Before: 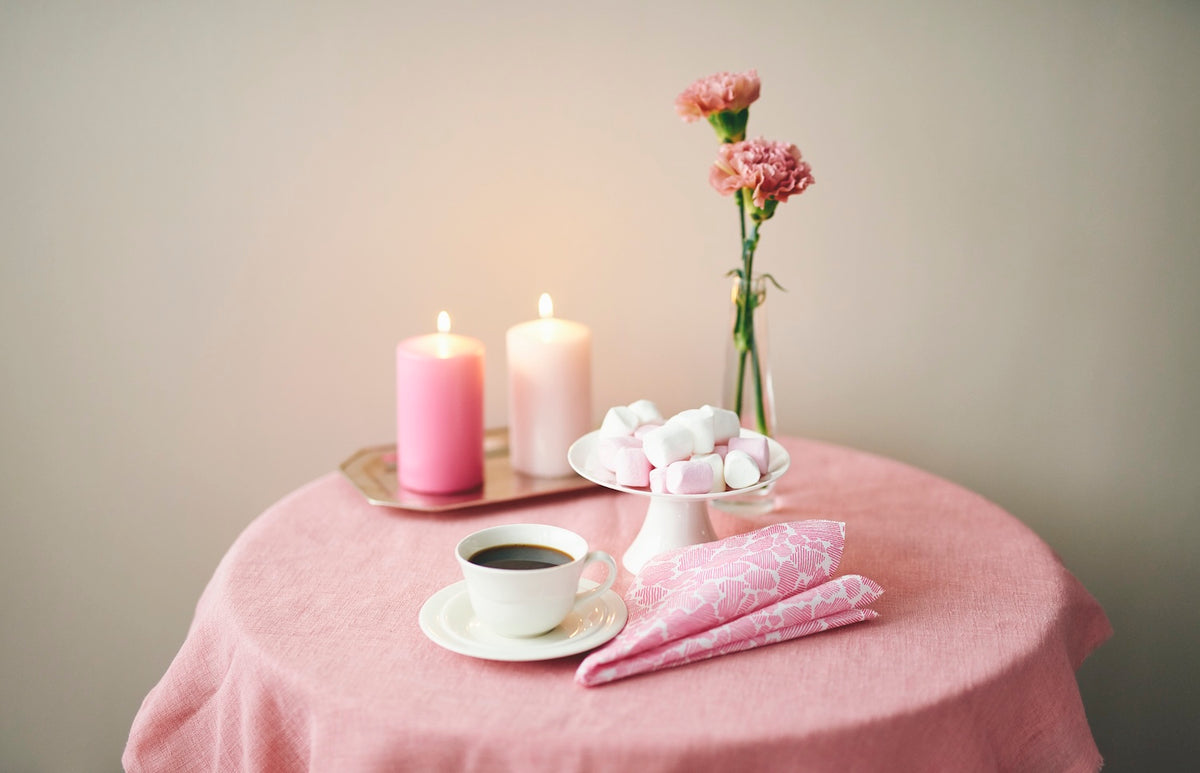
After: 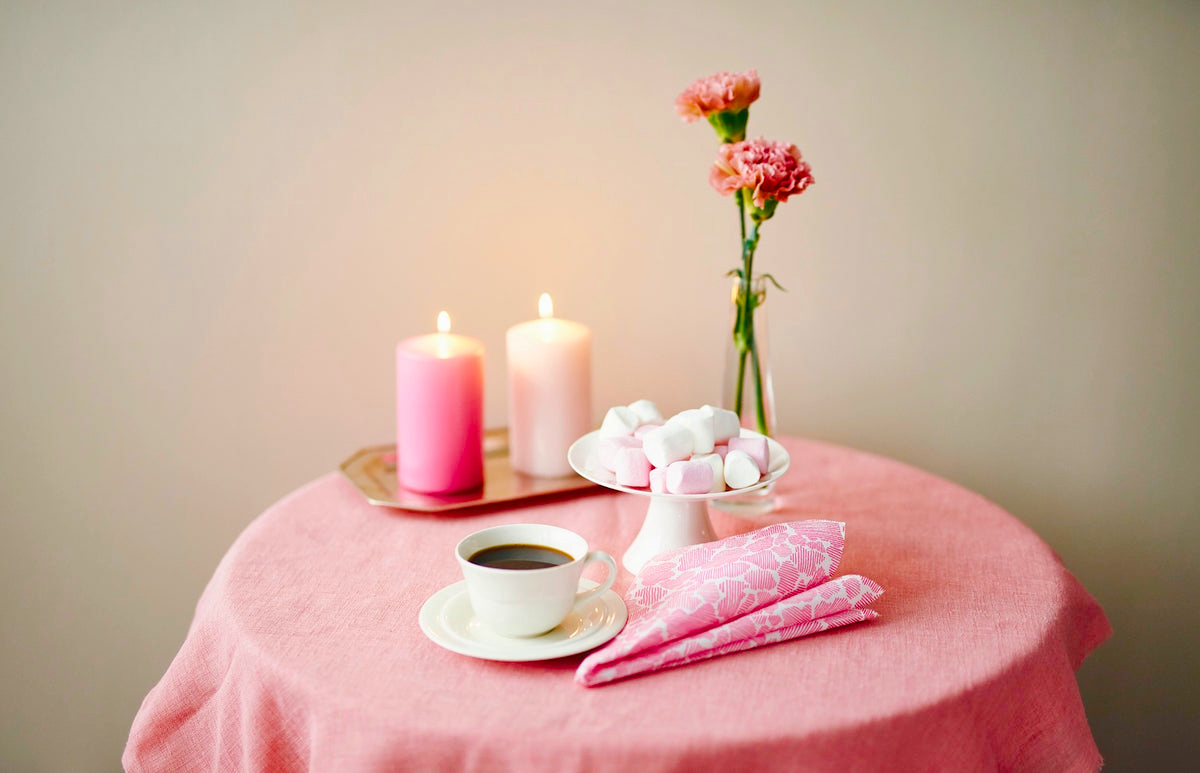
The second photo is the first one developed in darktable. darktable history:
color balance rgb: shadows lift › chroma 4.341%, shadows lift › hue 25.27°, global offset › luminance -0.486%, linear chroma grading › global chroma 15.366%, perceptual saturation grading › global saturation 20%, perceptual saturation grading › highlights -25.683%, perceptual saturation grading › shadows 50.292%, global vibrance 20%
